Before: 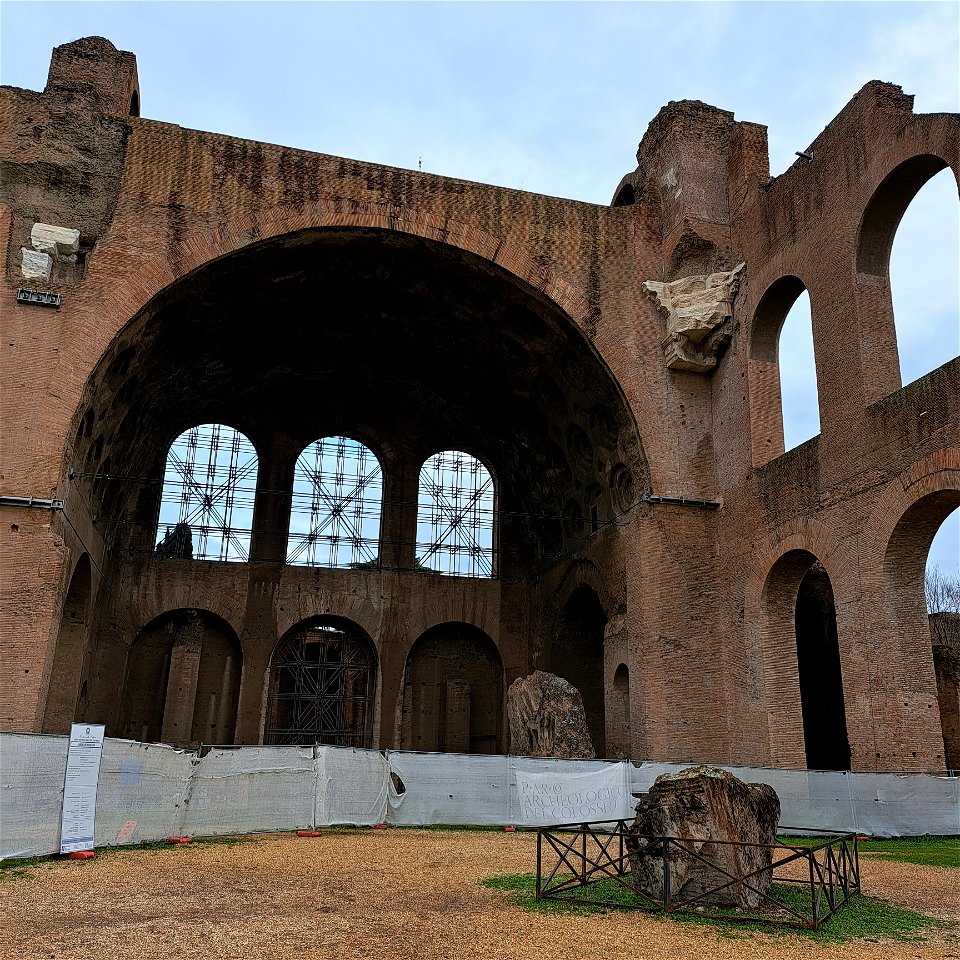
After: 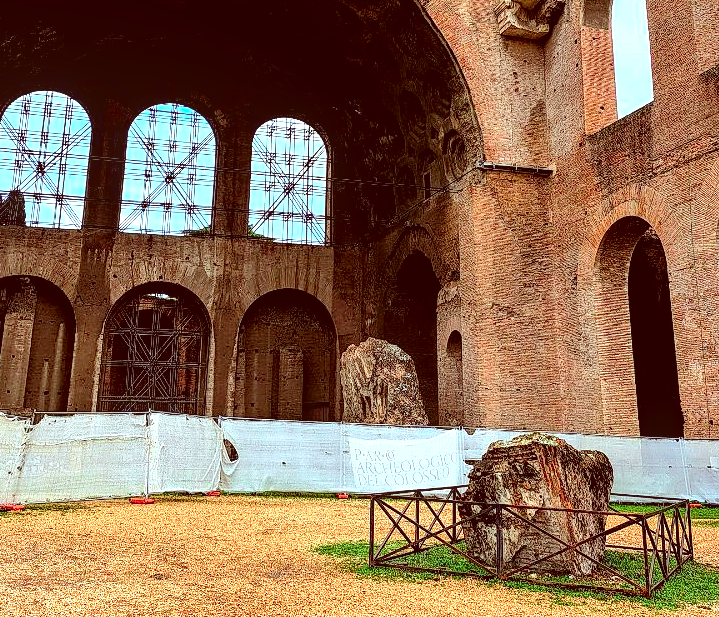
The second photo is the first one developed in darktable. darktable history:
crop and rotate: left 17.472%, top 34.773%, right 7.541%, bottom 0.904%
exposure: black level correction 0, exposure 1.475 EV, compensate highlight preservation false
tone curve: curves: ch0 [(0, 0.013) (0.054, 0.018) (0.205, 0.191) (0.289, 0.292) (0.39, 0.424) (0.493, 0.551) (0.666, 0.743) (0.795, 0.841) (1, 0.998)]; ch1 [(0, 0) (0.385, 0.343) (0.439, 0.415) (0.494, 0.495) (0.501, 0.501) (0.51, 0.509) (0.548, 0.554) (0.586, 0.614) (0.66, 0.706) (0.783, 0.804) (1, 1)]; ch2 [(0, 0) (0.304, 0.31) (0.403, 0.399) (0.441, 0.428) (0.47, 0.469) (0.498, 0.496) (0.524, 0.538) (0.566, 0.579) (0.633, 0.665) (0.7, 0.711) (1, 1)], color space Lab, independent channels, preserve colors none
local contrast: on, module defaults
shadows and highlights: radius 330.99, shadows 54.44, highlights -98.34, compress 94.56%, soften with gaussian
color correction: highlights a* -7.23, highlights b* -0.148, shadows a* 20.27, shadows b* 11.03
